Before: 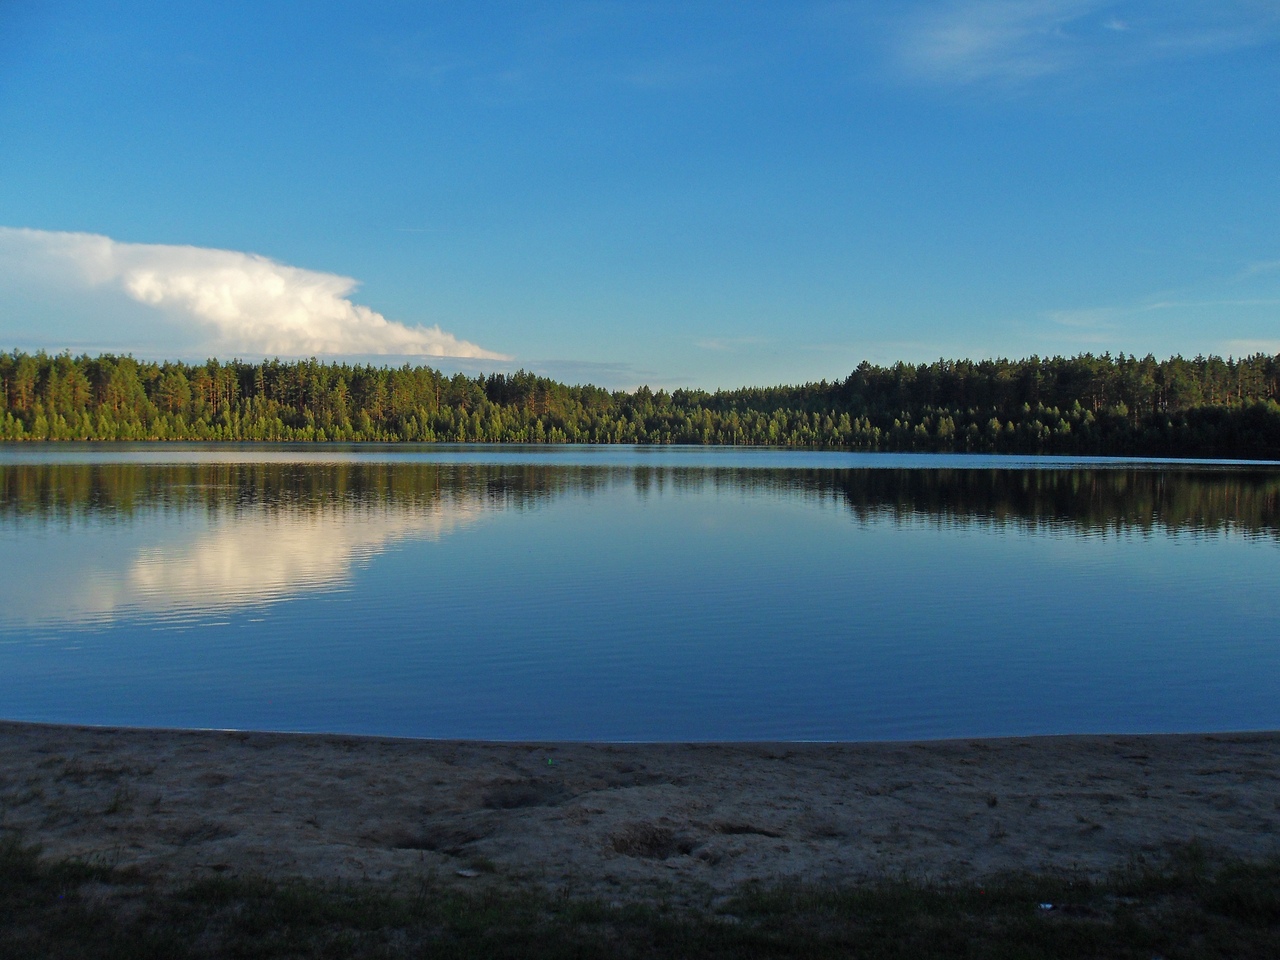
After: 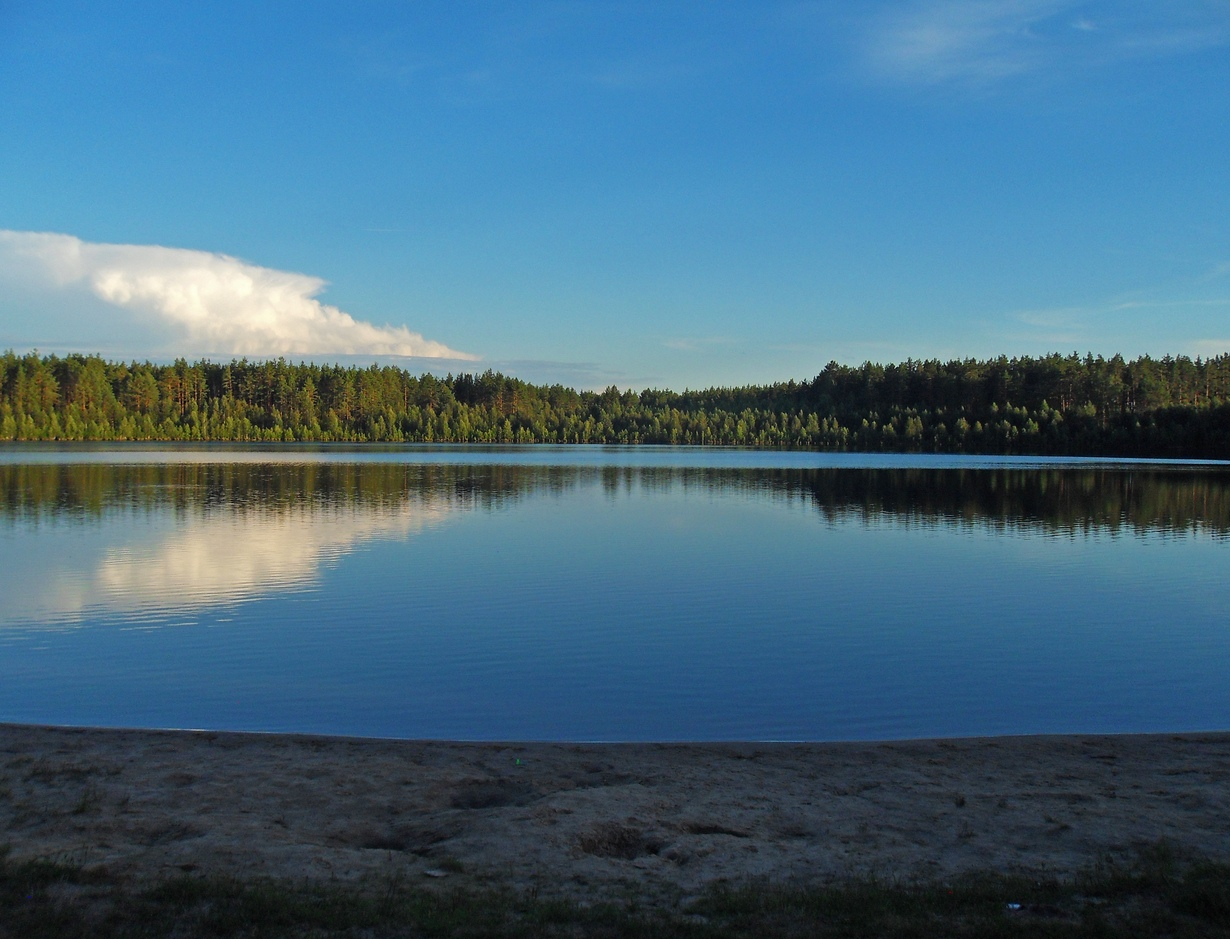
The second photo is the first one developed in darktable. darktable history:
crop and rotate: left 2.525%, right 1.325%, bottom 2.113%
